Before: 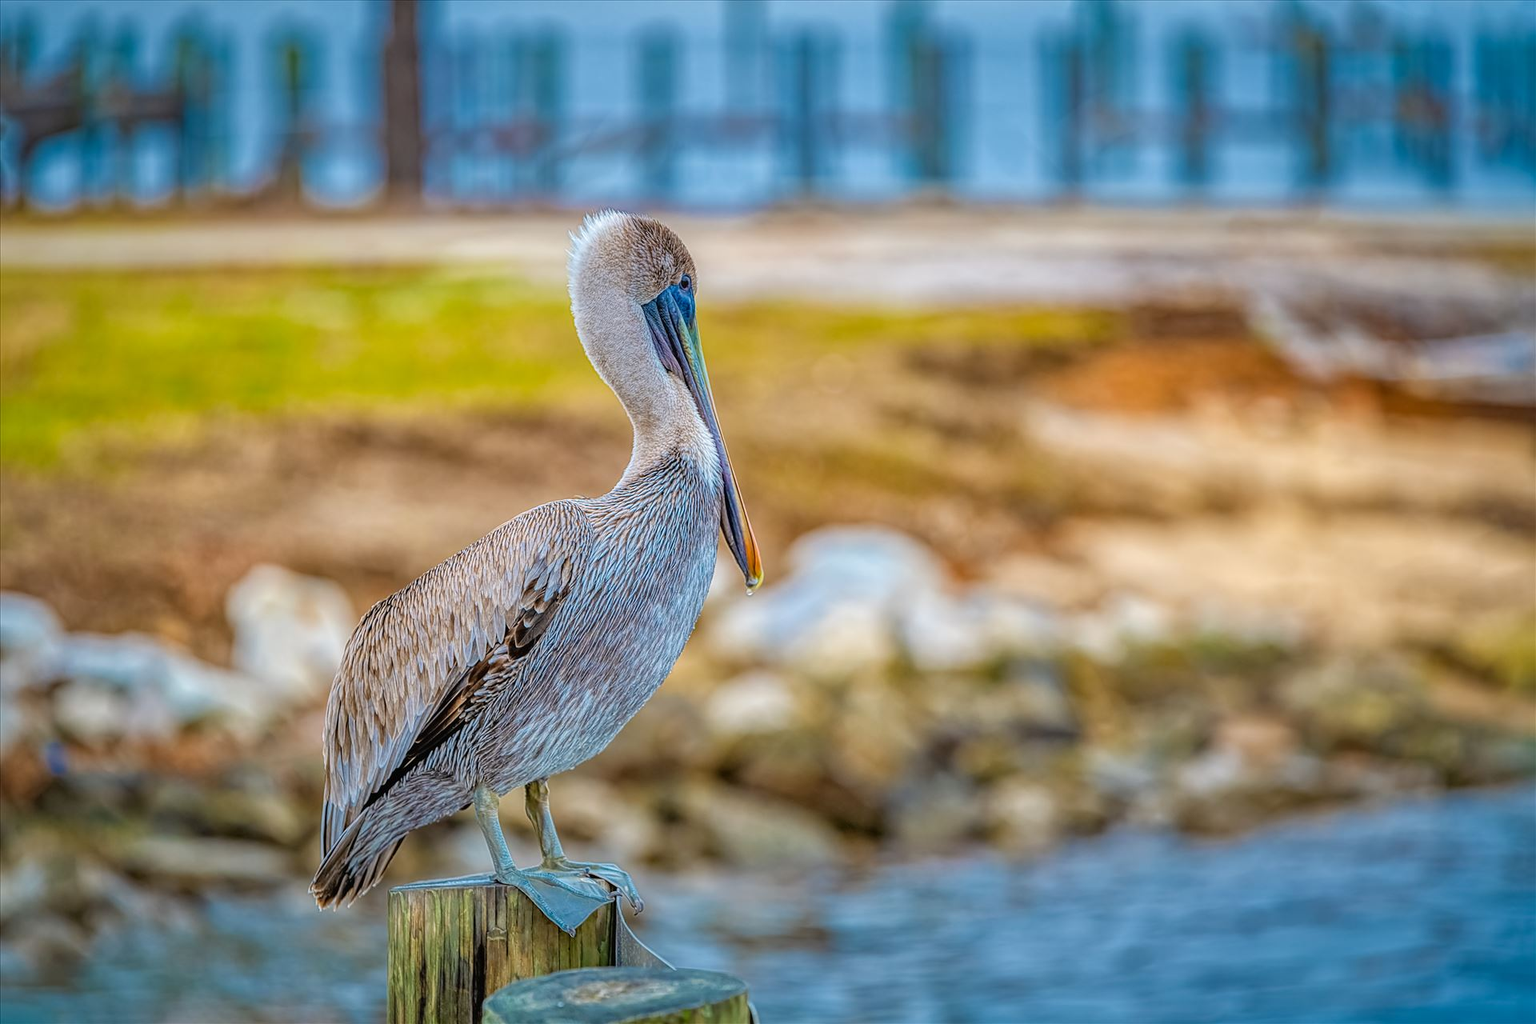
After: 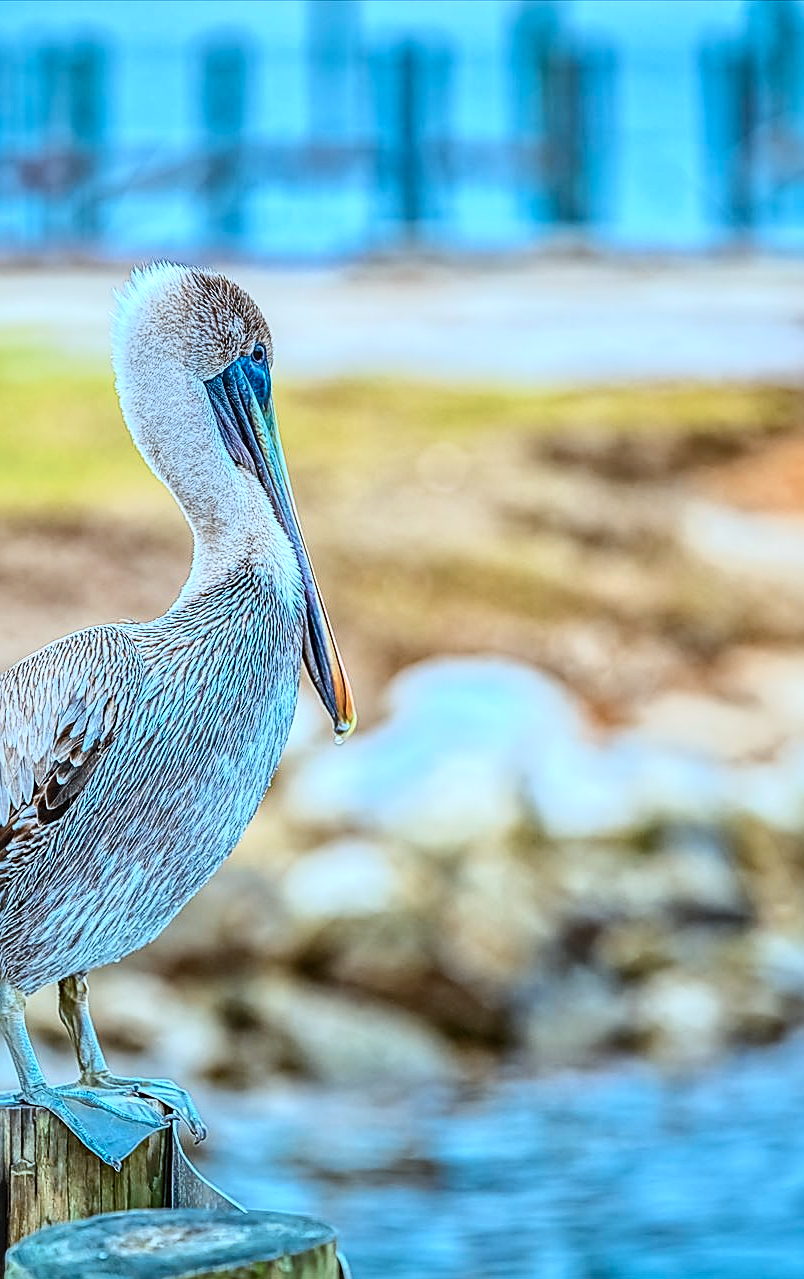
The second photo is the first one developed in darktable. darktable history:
exposure: compensate highlight preservation false
sharpen: on, module defaults
crop: left 31.167%, right 26.952%
tone curve: curves: ch0 [(0, 0) (0.003, 0.045) (0.011, 0.054) (0.025, 0.069) (0.044, 0.083) (0.069, 0.101) (0.1, 0.119) (0.136, 0.146) (0.177, 0.177) (0.224, 0.221) (0.277, 0.277) (0.335, 0.362) (0.399, 0.452) (0.468, 0.571) (0.543, 0.666) (0.623, 0.758) (0.709, 0.853) (0.801, 0.896) (0.898, 0.945) (1, 1)], color space Lab, independent channels, preserve colors none
color correction: highlights a* -10.6, highlights b* -19.34
tone equalizer: smoothing diameter 2.16%, edges refinement/feathering 16.77, mask exposure compensation -1.57 EV, filter diffusion 5
local contrast: mode bilateral grid, contrast 30, coarseness 24, midtone range 0.2
